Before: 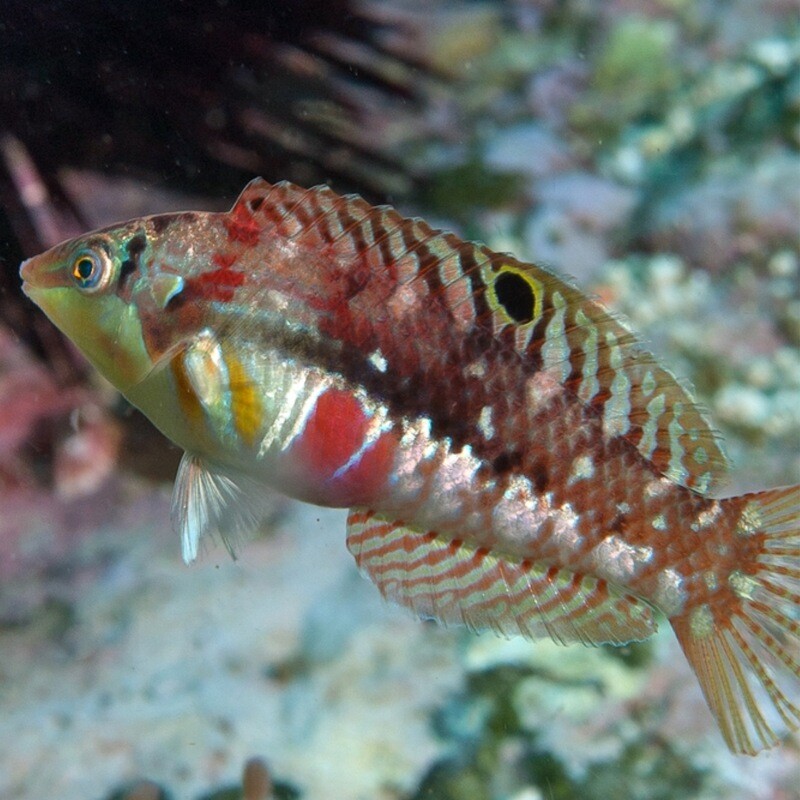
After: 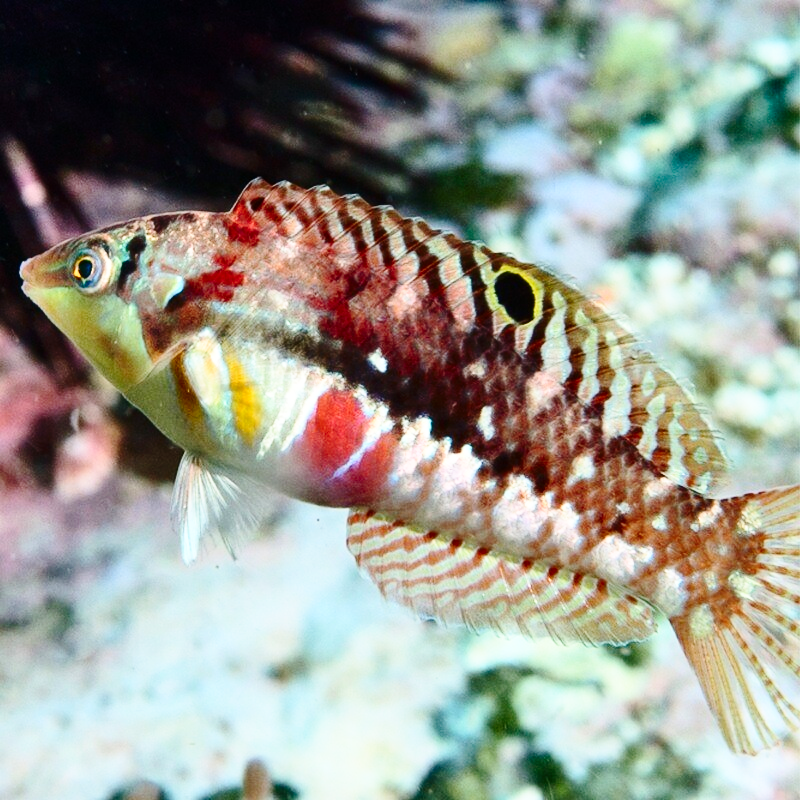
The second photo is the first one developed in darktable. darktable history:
base curve: curves: ch0 [(0, 0) (0.028, 0.03) (0.121, 0.232) (0.46, 0.748) (0.859, 0.968) (1, 1)], preserve colors none
contrast brightness saturation: contrast 0.284
